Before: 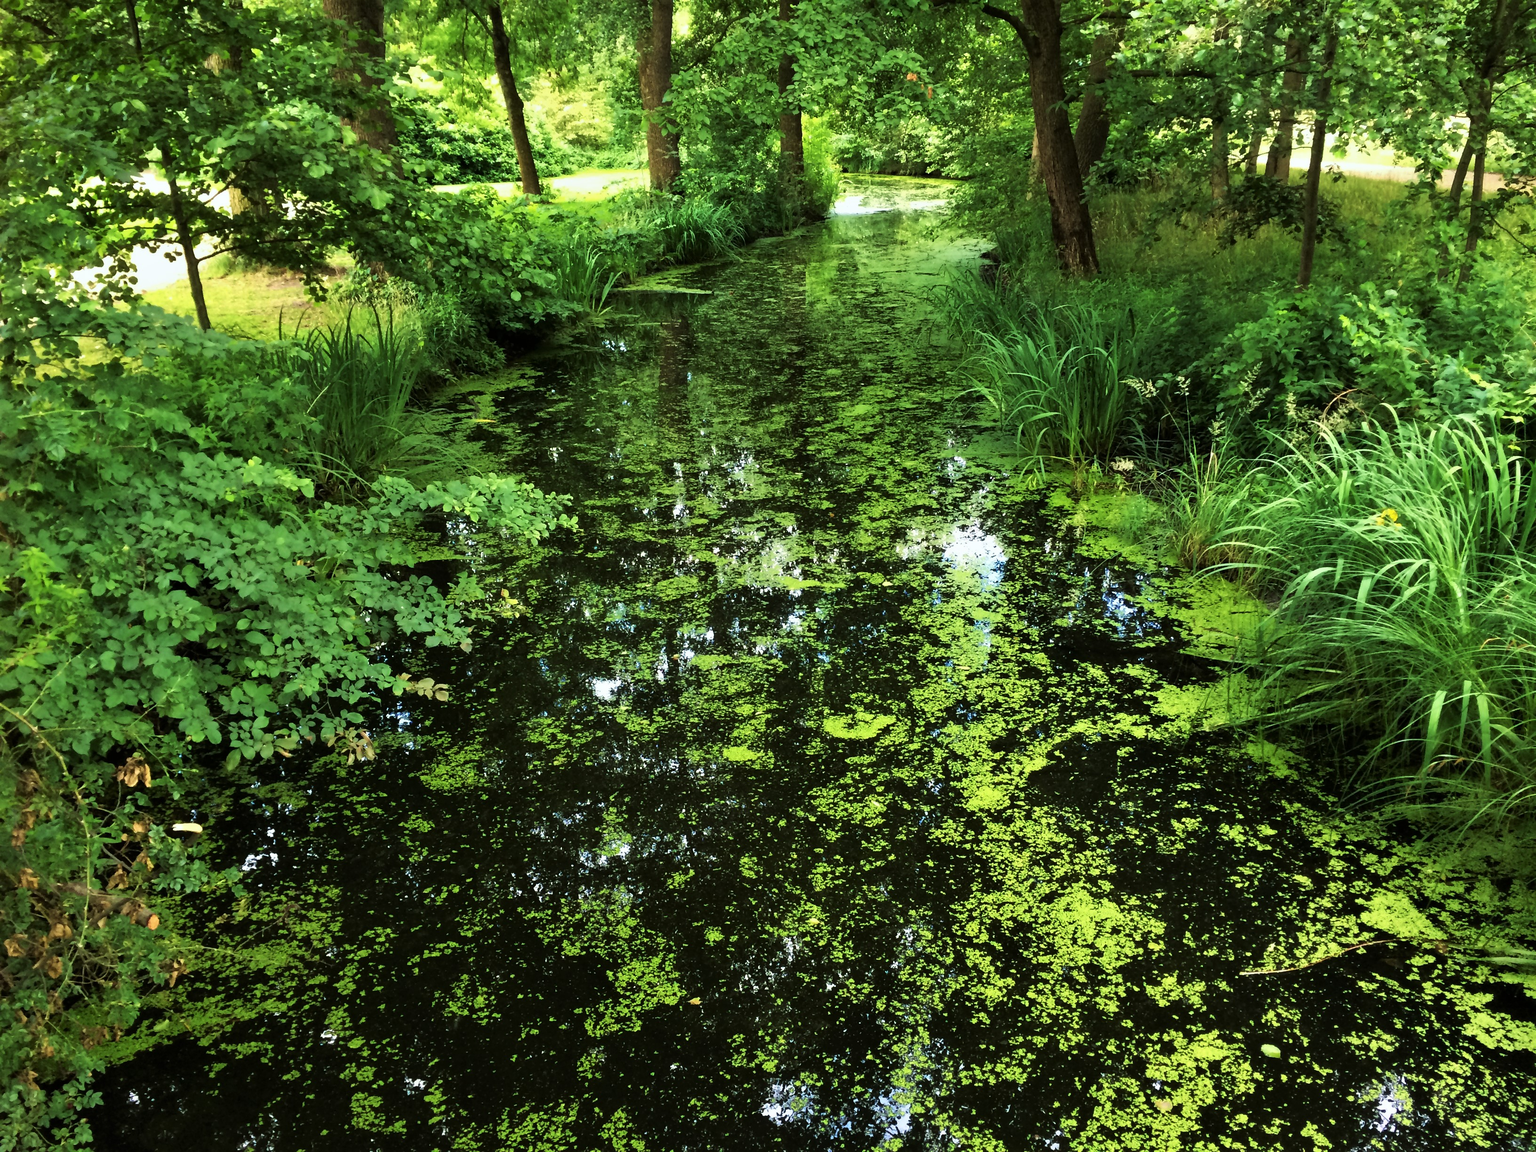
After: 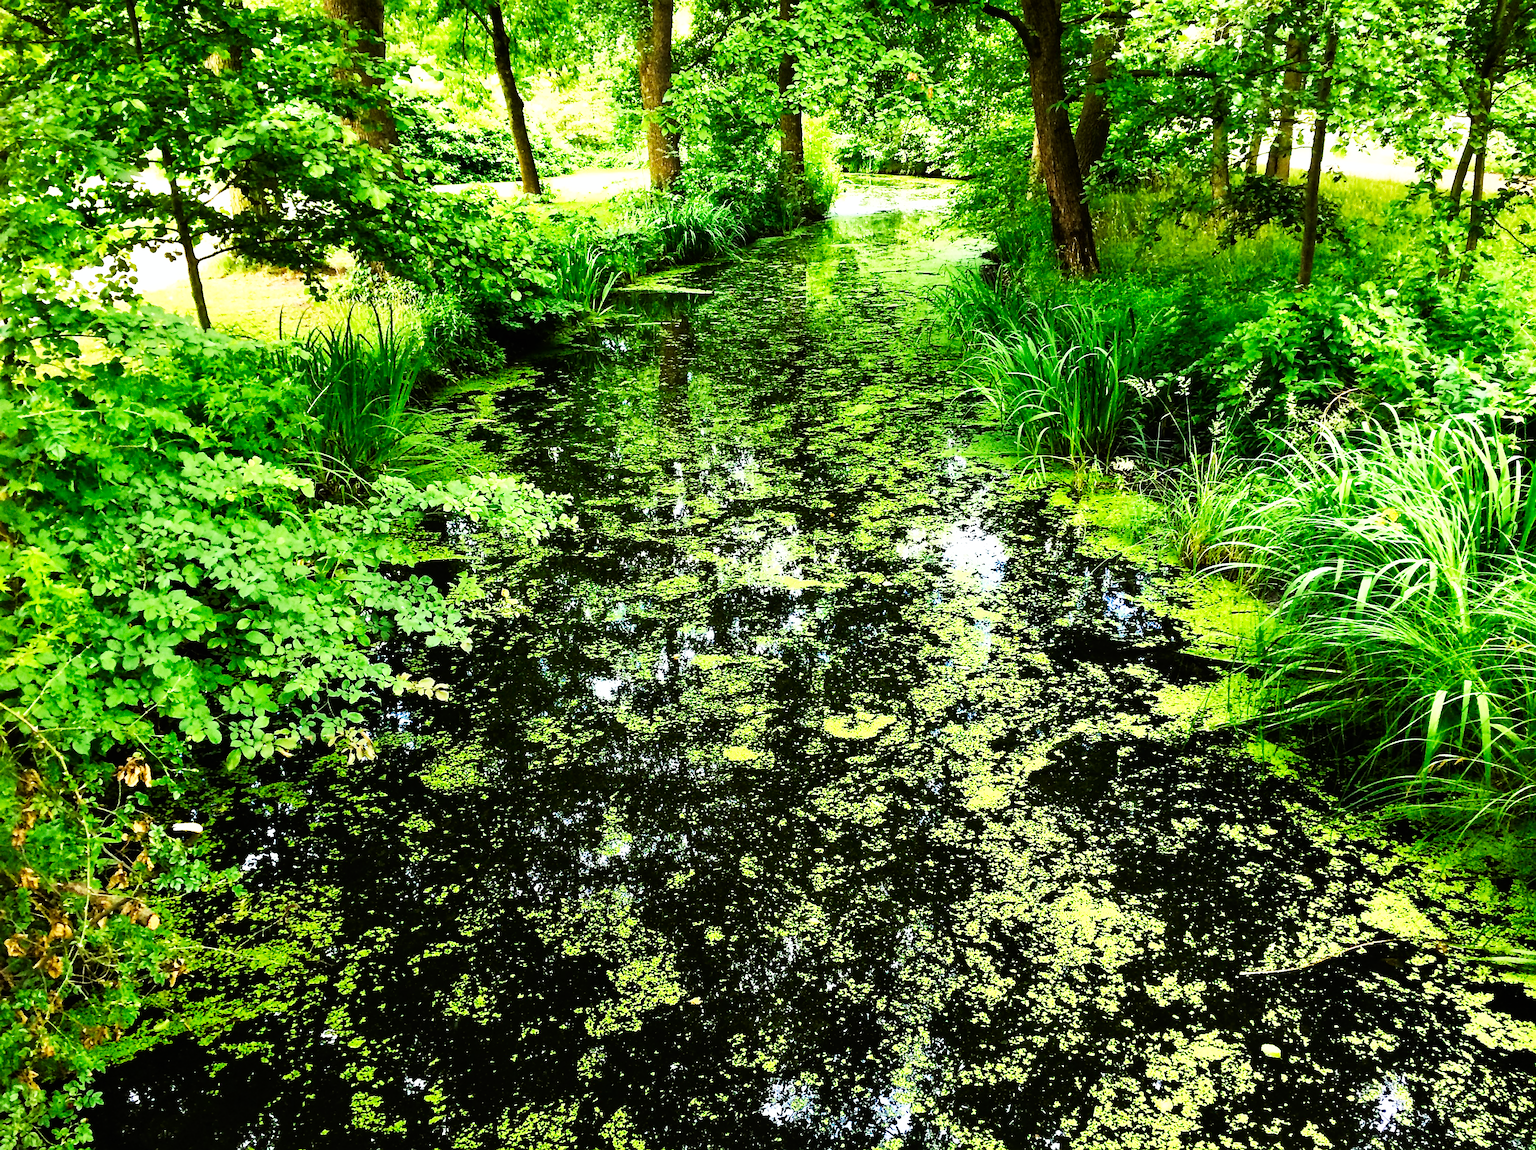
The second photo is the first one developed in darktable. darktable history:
contrast brightness saturation: contrast 0.08, saturation 0.2
crop: top 0.05%, bottom 0.098%
base curve: curves: ch0 [(0, 0) (0.007, 0.004) (0.027, 0.03) (0.046, 0.07) (0.207, 0.54) (0.442, 0.872) (0.673, 0.972) (1, 1)], preserve colors none
sharpen: on, module defaults
